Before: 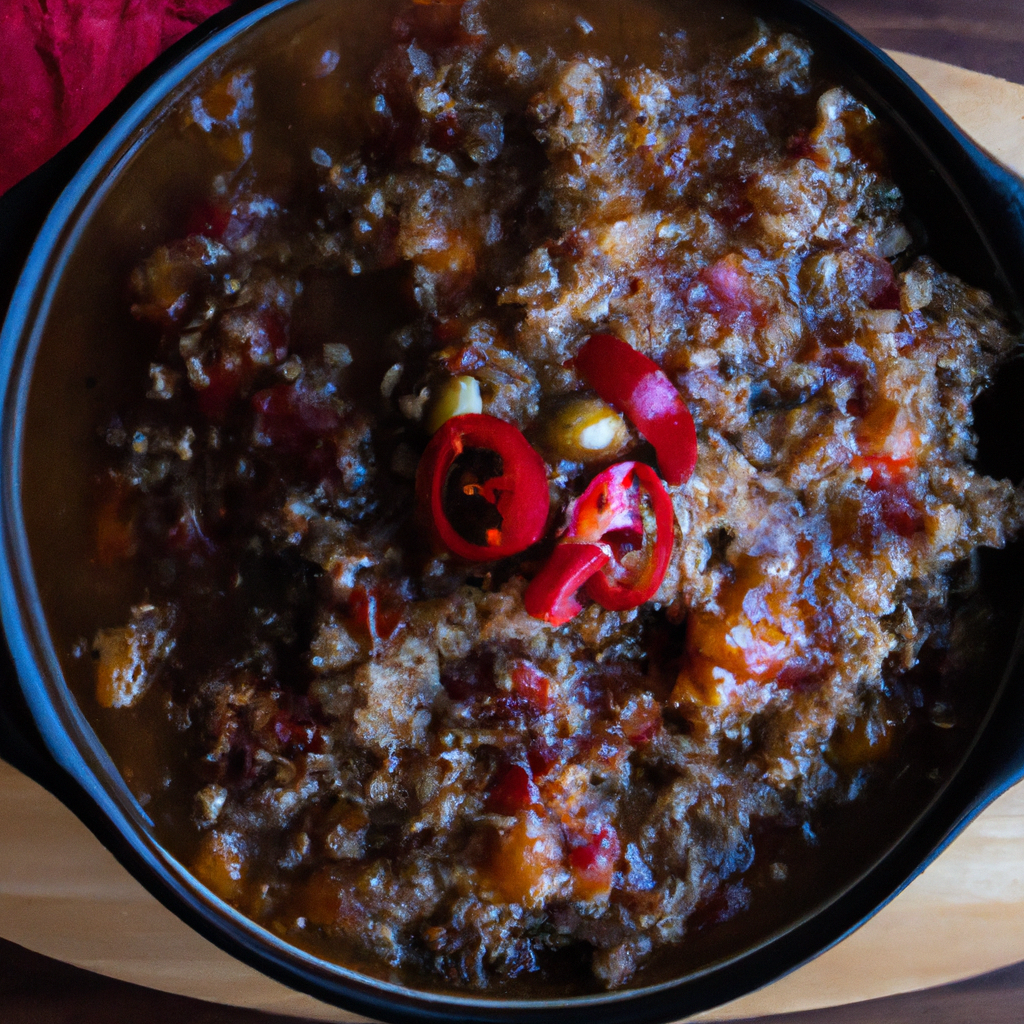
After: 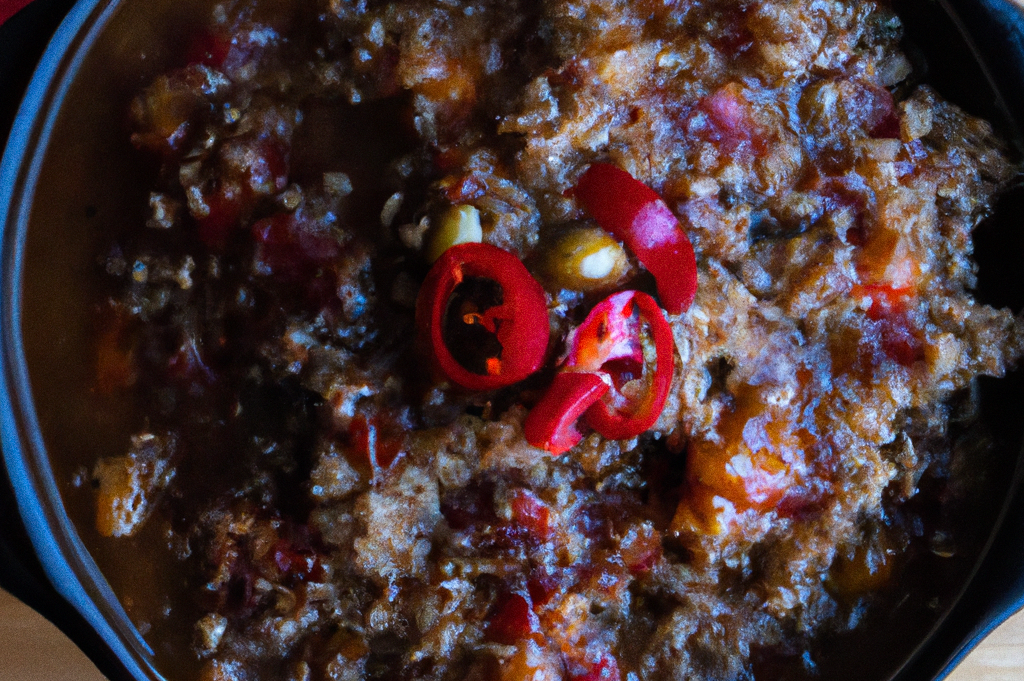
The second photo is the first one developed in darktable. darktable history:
grain: on, module defaults
crop: top 16.727%, bottom 16.727%
